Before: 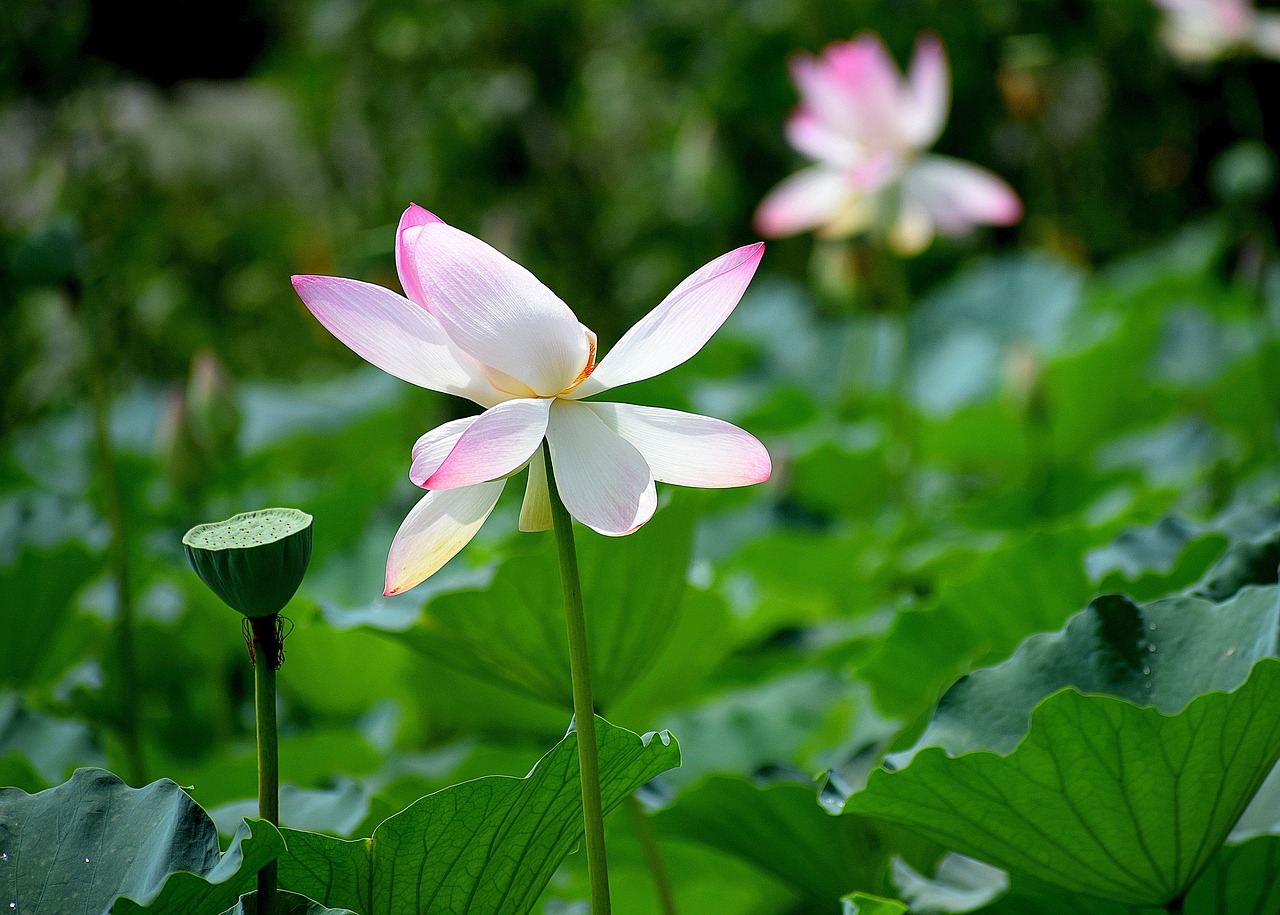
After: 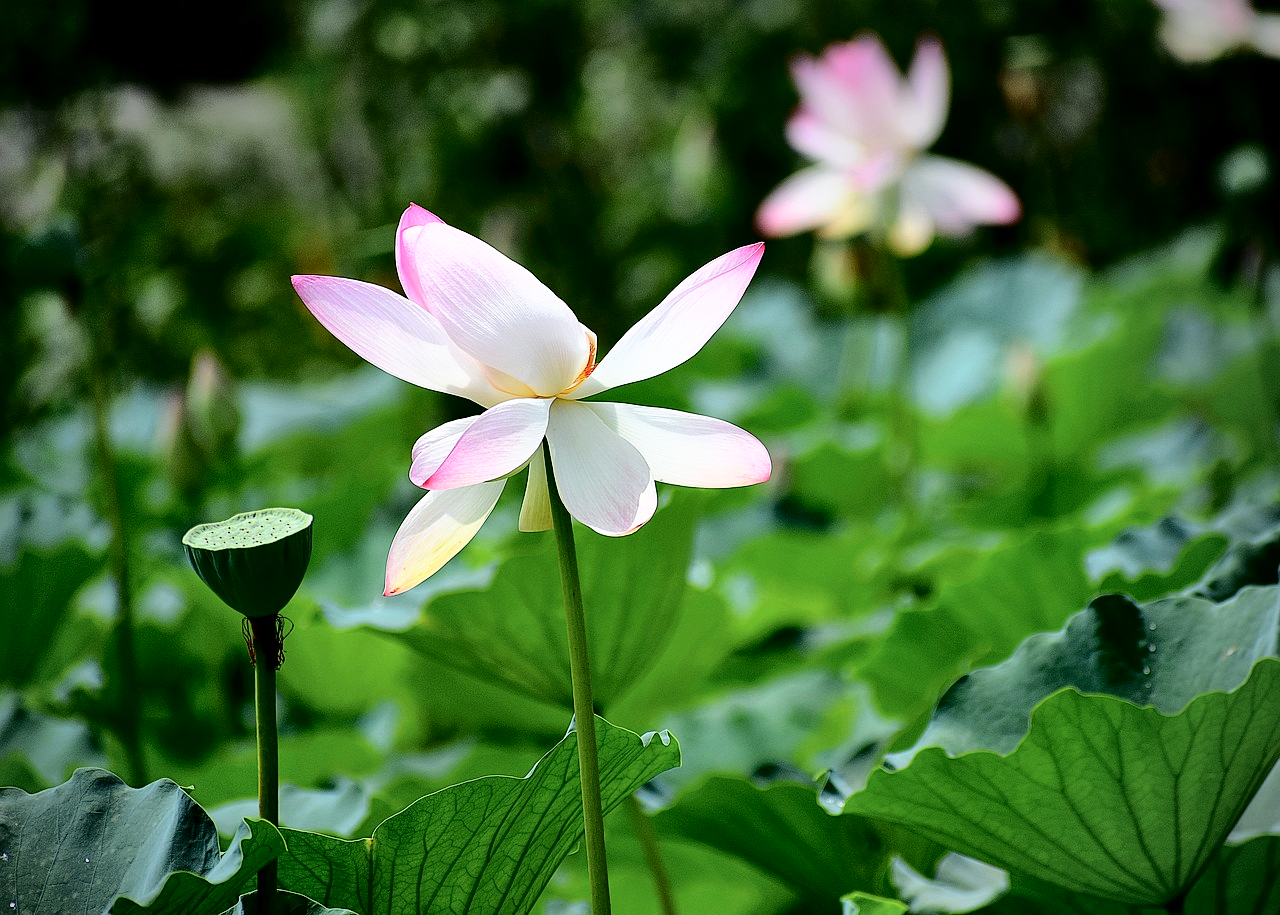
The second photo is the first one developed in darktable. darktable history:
vignetting: brightness -0.427, saturation -0.209, center (-0.028, 0.245), automatic ratio true
tone curve: curves: ch0 [(0, 0) (0.003, 0.003) (0.011, 0.005) (0.025, 0.008) (0.044, 0.012) (0.069, 0.02) (0.1, 0.031) (0.136, 0.047) (0.177, 0.088) (0.224, 0.141) (0.277, 0.222) (0.335, 0.32) (0.399, 0.422) (0.468, 0.523) (0.543, 0.621) (0.623, 0.715) (0.709, 0.796) (0.801, 0.88) (0.898, 0.962) (1, 1)], color space Lab, independent channels, preserve colors none
shadows and highlights: low approximation 0.01, soften with gaussian
